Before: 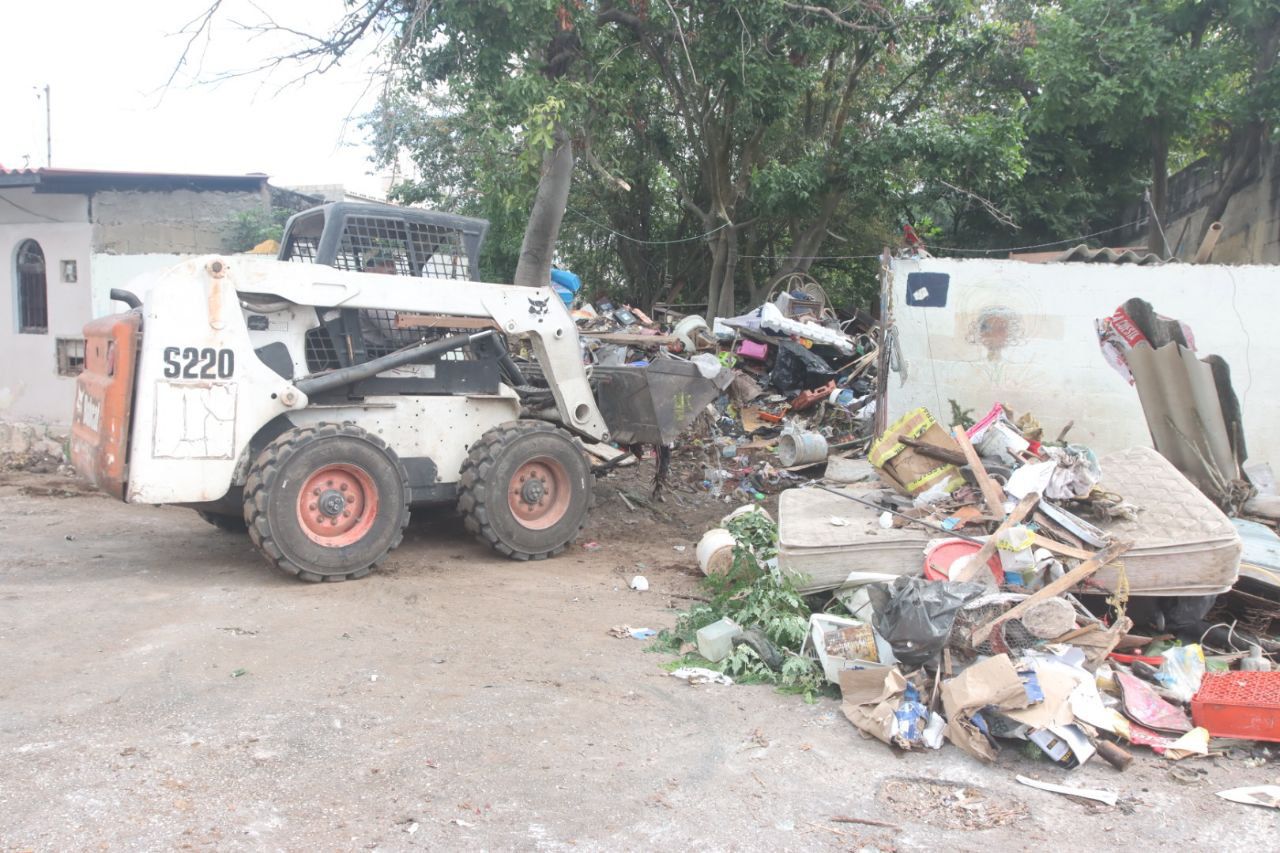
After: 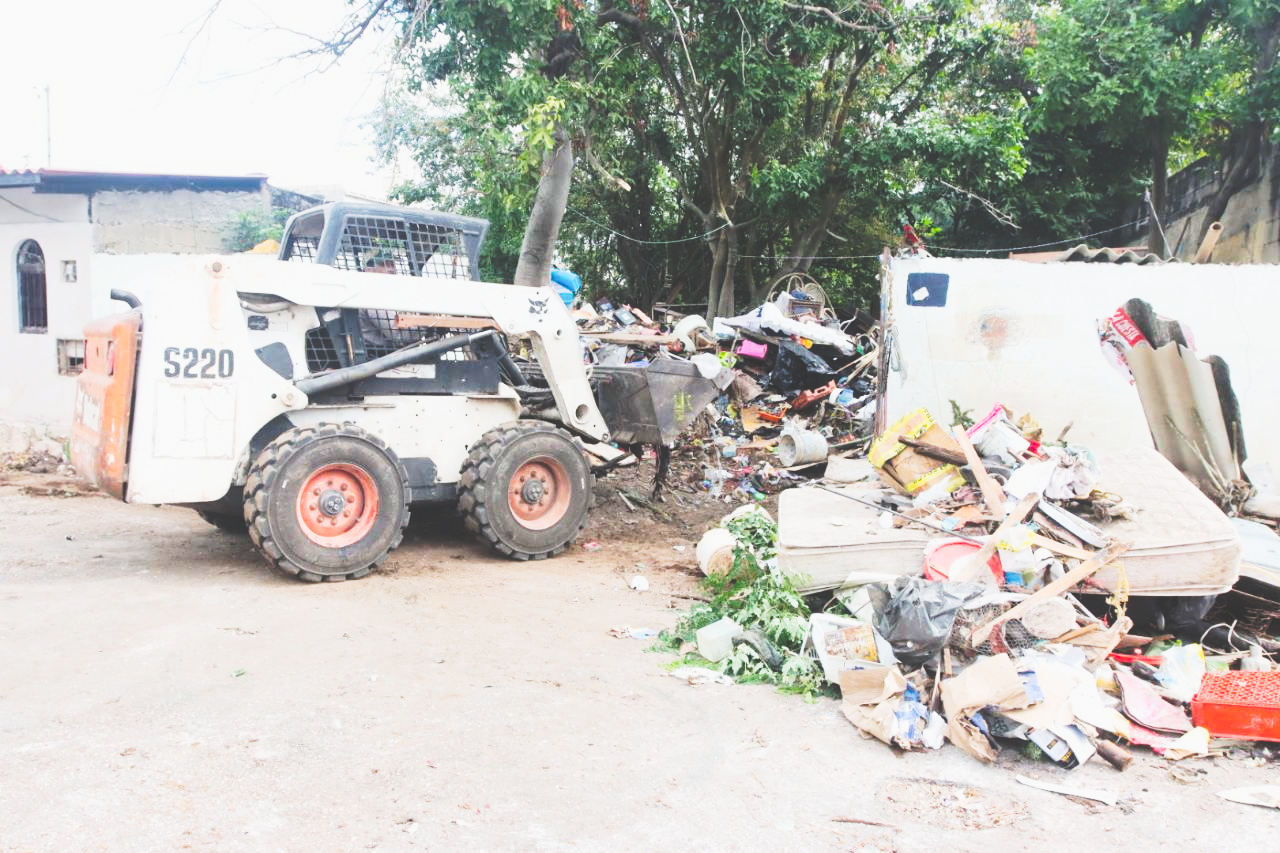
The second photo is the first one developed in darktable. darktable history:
color balance rgb: linear chroma grading › global chroma 9%, perceptual saturation grading › global saturation 36%, perceptual saturation grading › shadows 35%, perceptual brilliance grading › global brilliance 15%, perceptual brilliance grading › shadows -35%, global vibrance 15%
filmic rgb: black relative exposure -5 EV, hardness 2.88, contrast 1.2, highlights saturation mix -30%
tone curve: curves: ch0 [(0, 0) (0.003, 0.203) (0.011, 0.203) (0.025, 0.21) (0.044, 0.22) (0.069, 0.231) (0.1, 0.243) (0.136, 0.255) (0.177, 0.277) (0.224, 0.305) (0.277, 0.346) (0.335, 0.412) (0.399, 0.492) (0.468, 0.571) (0.543, 0.658) (0.623, 0.75) (0.709, 0.837) (0.801, 0.905) (0.898, 0.955) (1, 1)], preserve colors none
